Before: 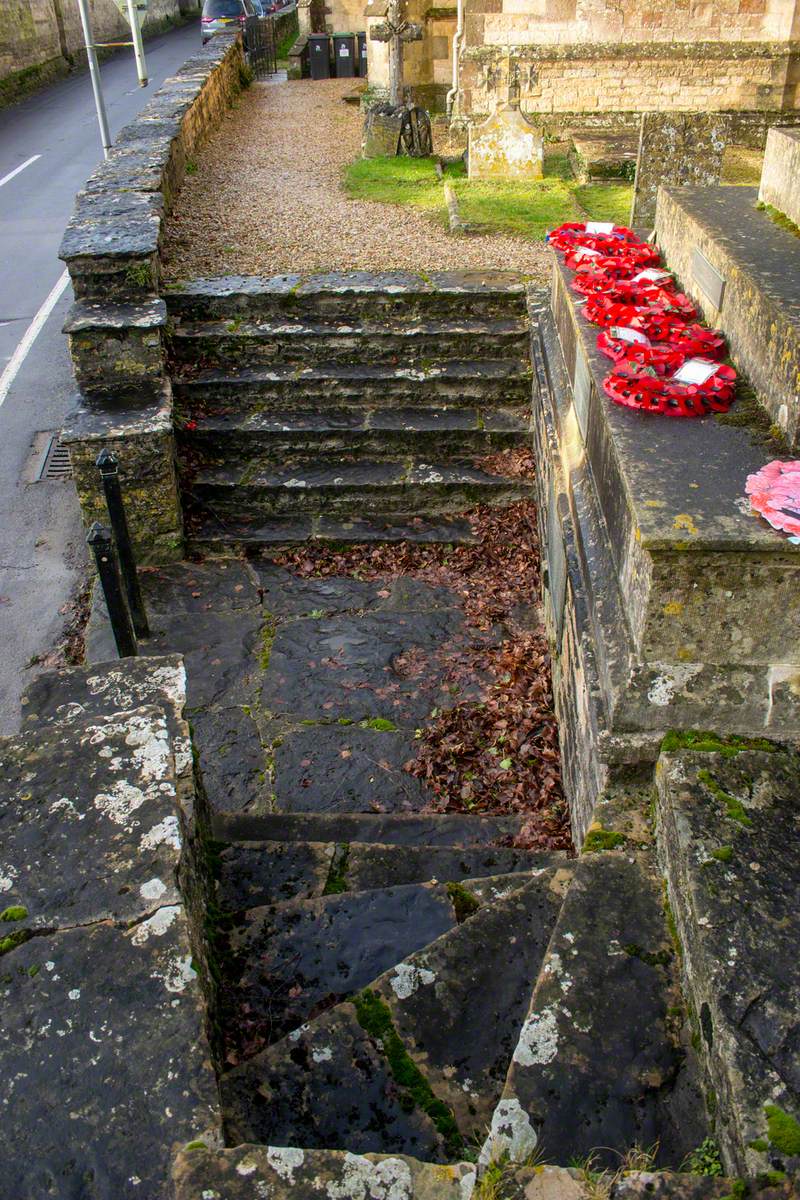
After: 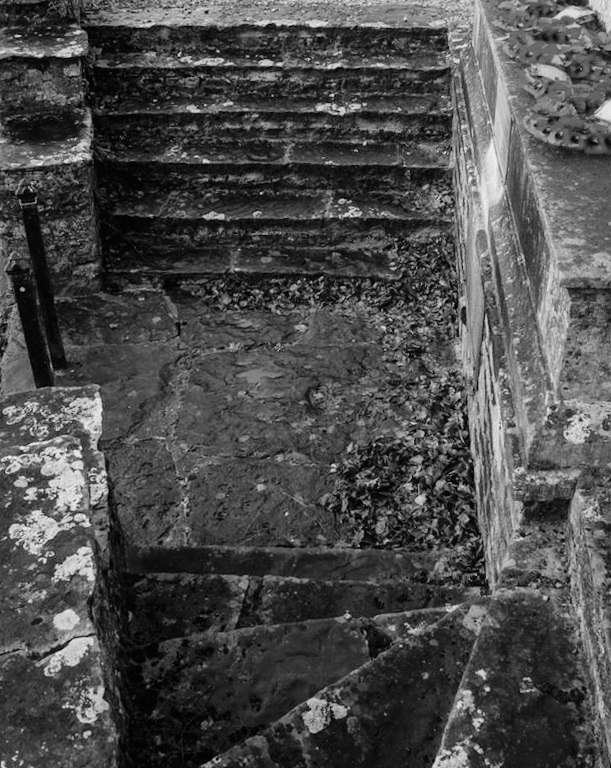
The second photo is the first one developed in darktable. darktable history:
tone curve: curves: ch0 [(0, 0.008) (0.046, 0.032) (0.151, 0.108) (0.367, 0.379) (0.496, 0.526) (0.771, 0.786) (0.857, 0.85) (1, 0.965)]; ch1 [(0, 0) (0.248, 0.252) (0.388, 0.383) (0.482, 0.478) (0.499, 0.499) (0.518, 0.518) (0.544, 0.552) (0.585, 0.617) (0.683, 0.735) (0.823, 0.894) (1, 1)]; ch2 [(0, 0) (0.302, 0.284) (0.427, 0.417) (0.473, 0.47) (0.503, 0.503) (0.523, 0.518) (0.55, 0.563) (0.624, 0.643) (0.753, 0.764) (1, 1)], color space Lab, independent channels, preserve colors none
monochrome: size 1
contrast brightness saturation: contrast 0.04, saturation 0.07
rotate and perspective: rotation -2.56°, automatic cropping off
crop and rotate: angle -3.37°, left 9.79%, top 20.73%, right 12.42%, bottom 11.82%
